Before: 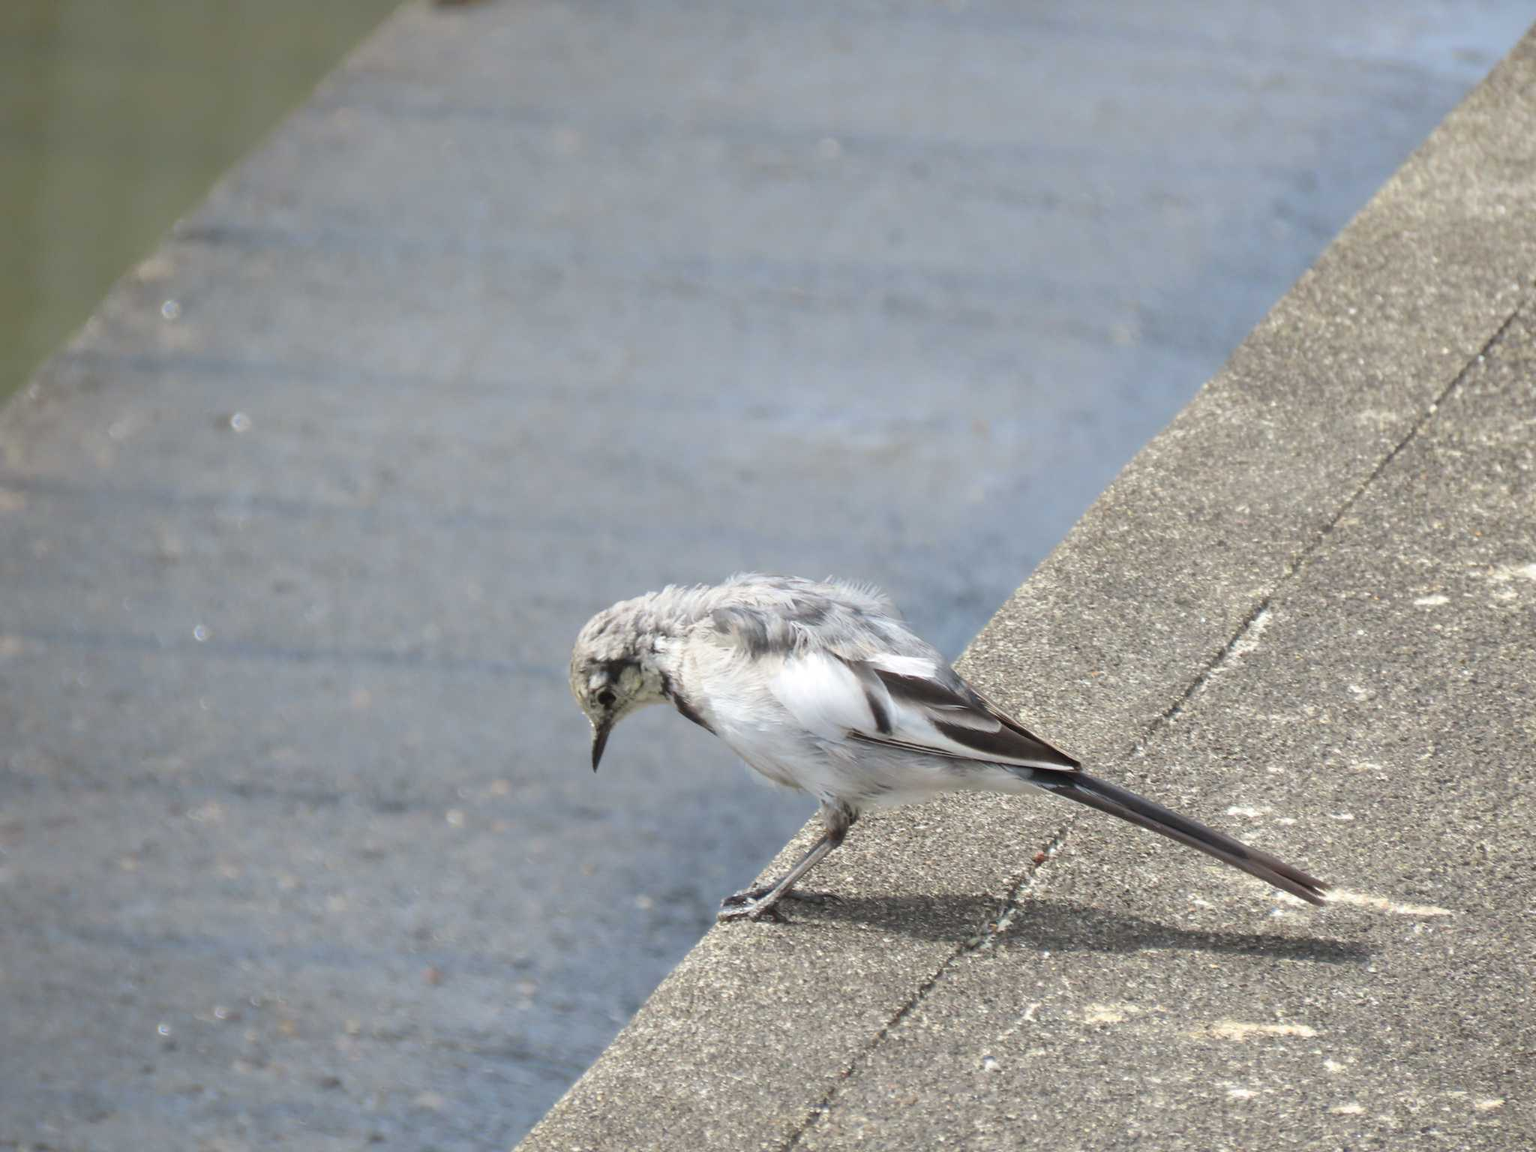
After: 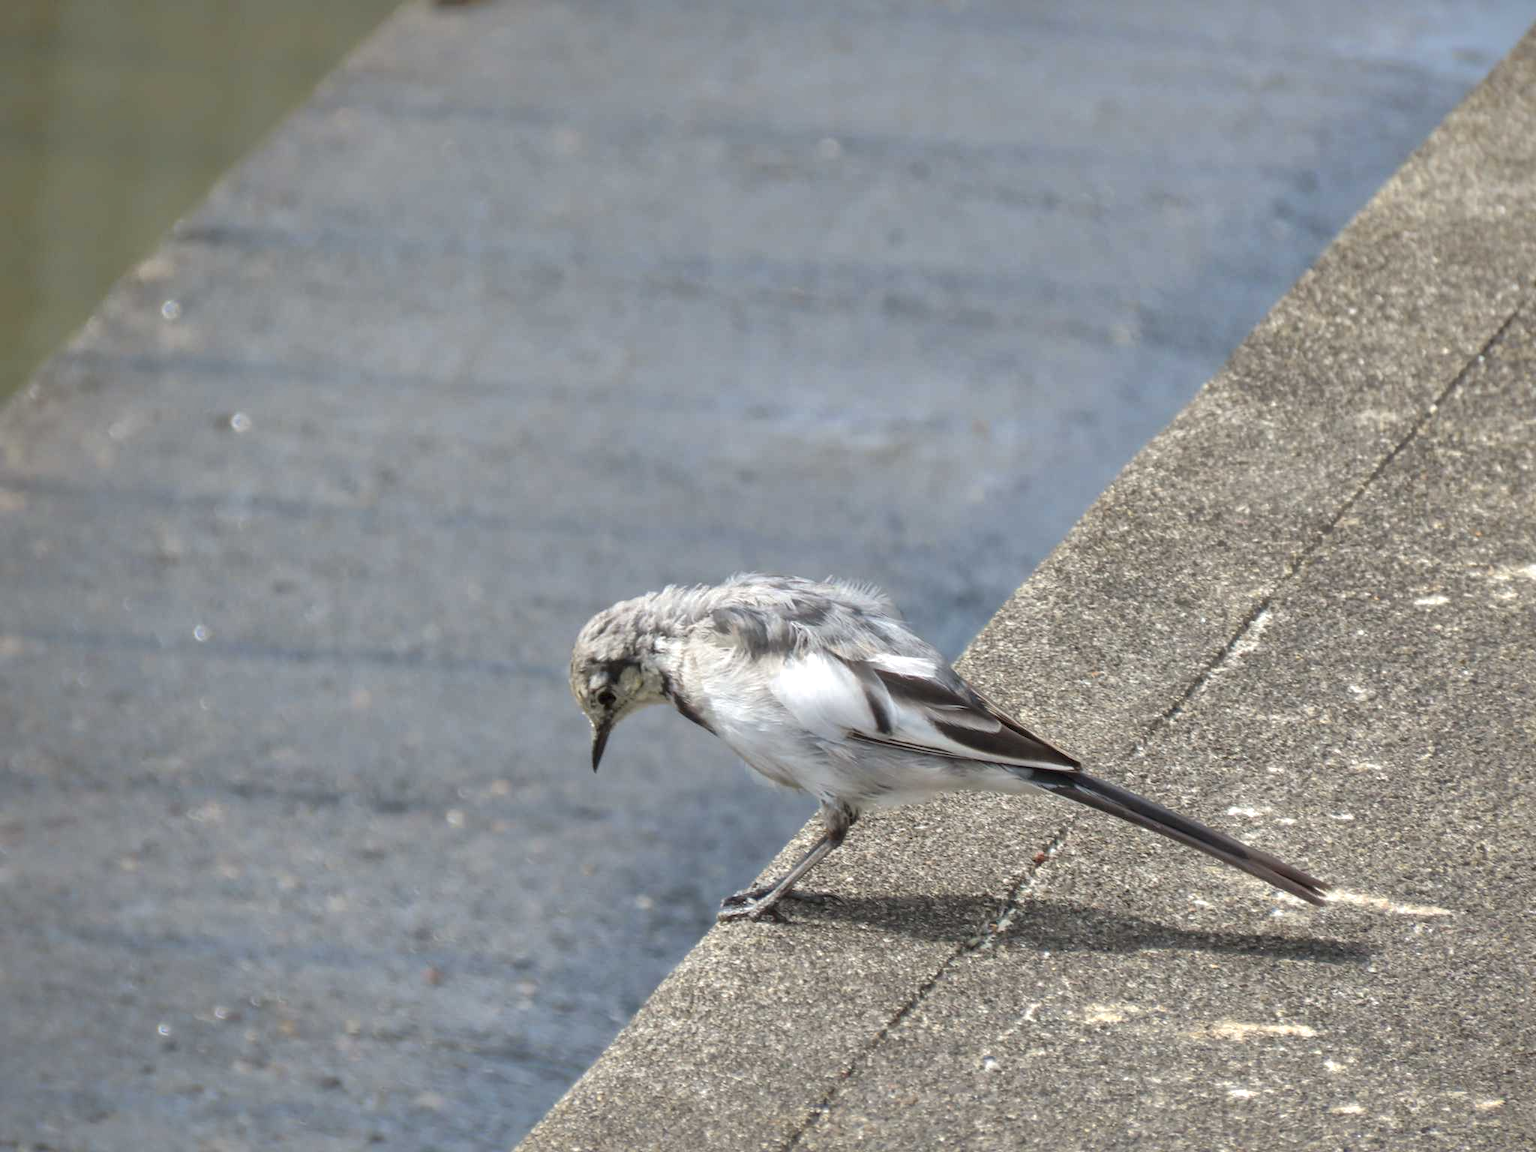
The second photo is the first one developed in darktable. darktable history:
color zones: curves: ch2 [(0, 0.5) (0.143, 0.5) (0.286, 0.416) (0.429, 0.5) (0.571, 0.5) (0.714, 0.5) (0.857, 0.5) (1, 0.5)]
local contrast: detail 130%
shadows and highlights: shadows 40, highlights -60
